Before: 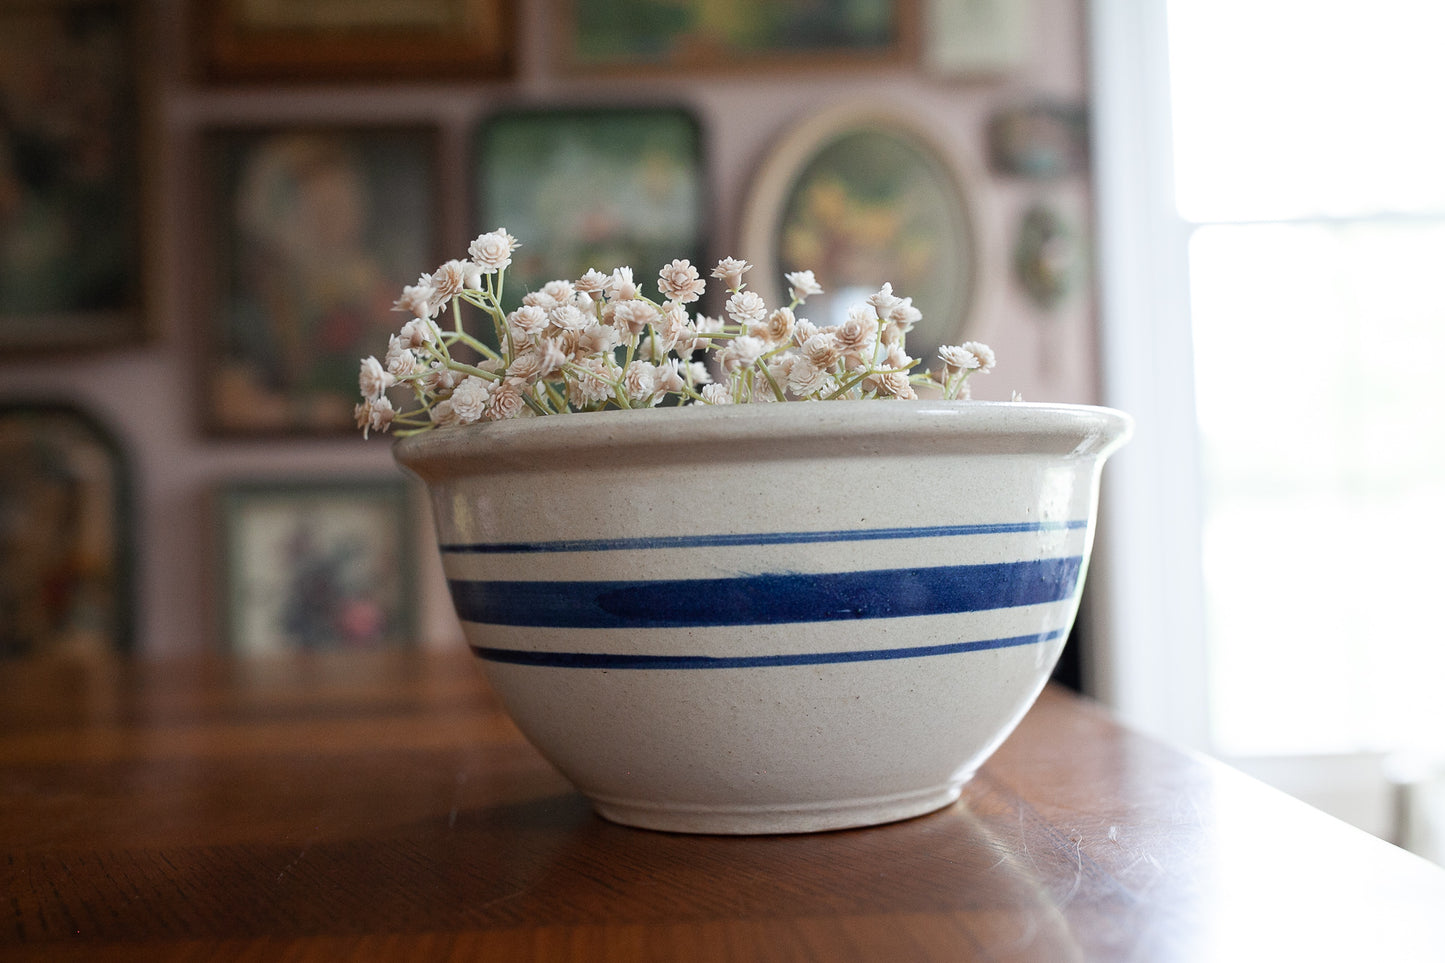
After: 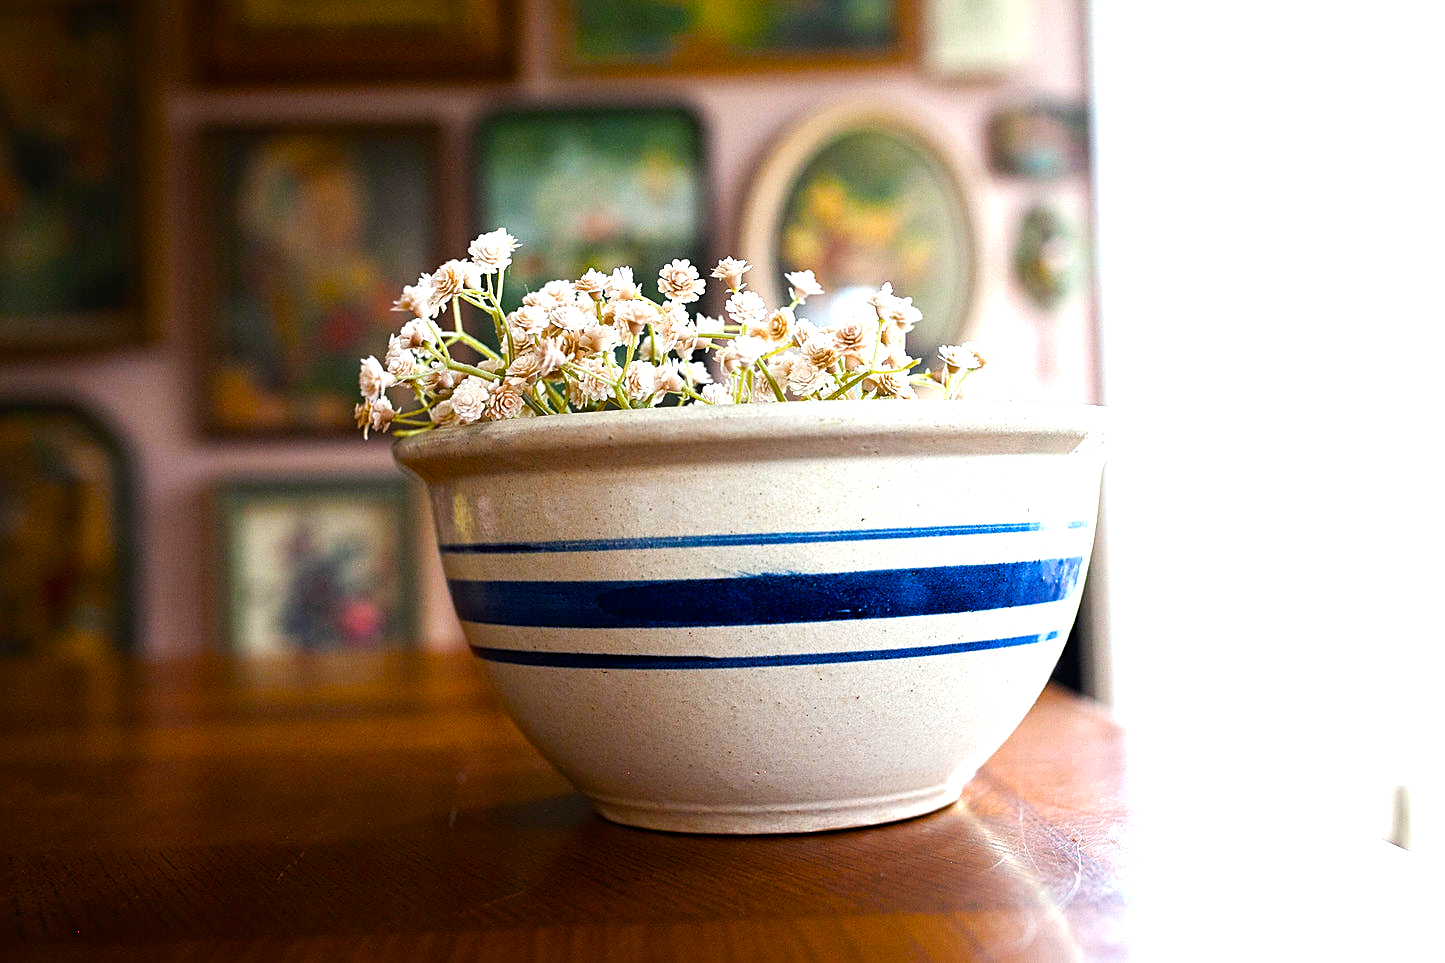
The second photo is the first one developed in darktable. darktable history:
sharpen: on, module defaults
tone equalizer: -8 EV -0.75 EV, -7 EV -0.7 EV, -6 EV -0.6 EV, -5 EV -0.4 EV, -3 EV 0.4 EV, -2 EV 0.6 EV, -1 EV 0.7 EV, +0 EV 0.75 EV, edges refinement/feathering 500, mask exposure compensation -1.57 EV, preserve details no
color balance rgb: linear chroma grading › shadows 10%, linear chroma grading › highlights 10%, linear chroma grading › global chroma 15%, linear chroma grading › mid-tones 15%, perceptual saturation grading › global saturation 40%, perceptual saturation grading › highlights -25%, perceptual saturation grading › mid-tones 35%, perceptual saturation grading › shadows 35%, perceptual brilliance grading › global brilliance 11.29%, global vibrance 11.29%
